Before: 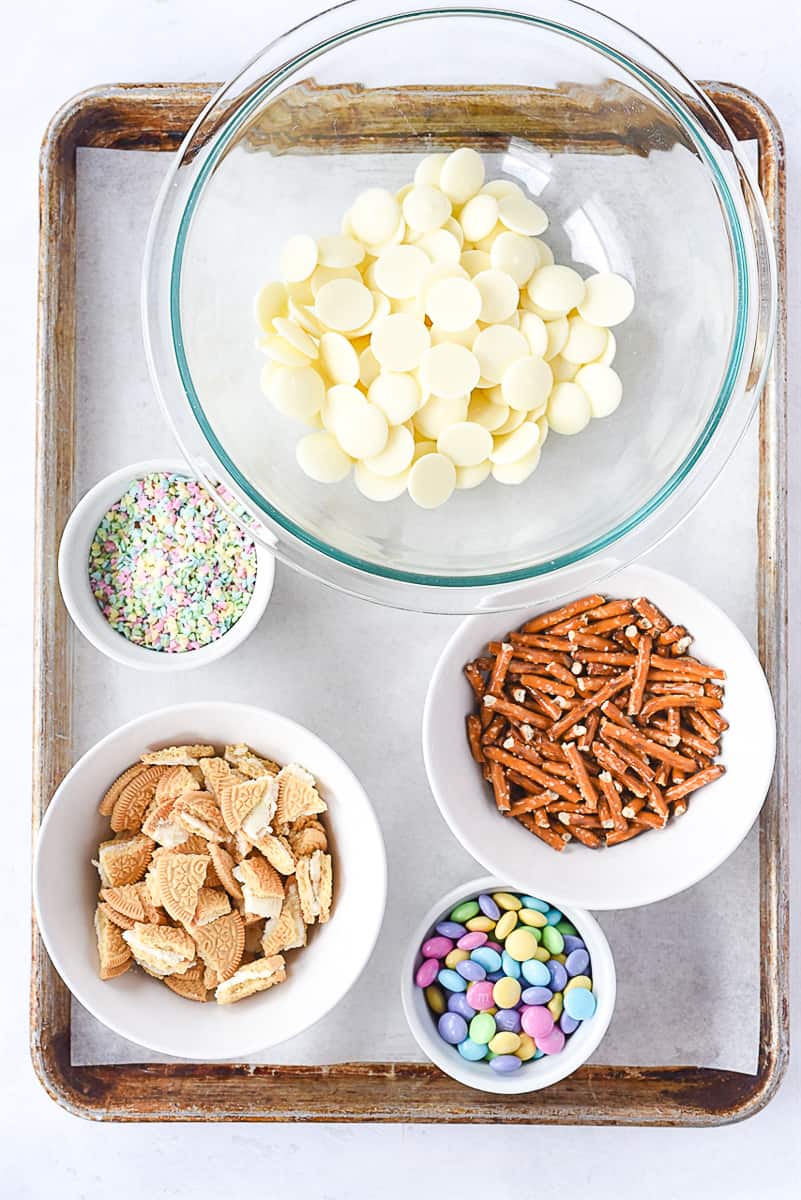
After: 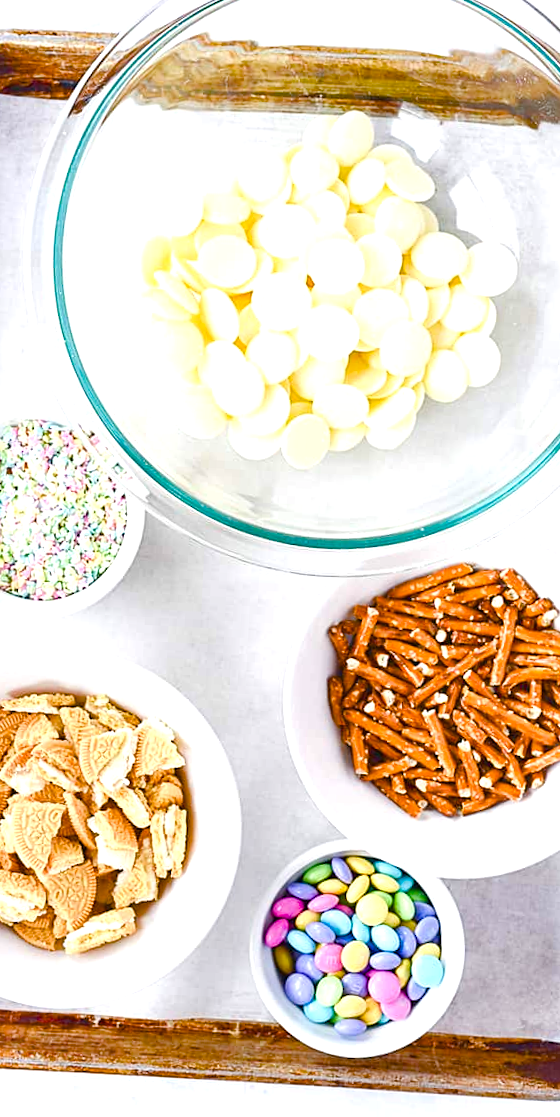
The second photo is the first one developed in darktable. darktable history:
crop and rotate: angle -2.85°, left 14.043%, top 0.014%, right 10.821%, bottom 0.066%
color balance rgb: linear chroma grading › shadows 31.473%, linear chroma grading › global chroma -1.459%, linear chroma grading › mid-tones 4.44%, perceptual saturation grading › global saturation 46.273%, perceptual saturation grading › highlights -50.59%, perceptual saturation grading › shadows 30.888%, perceptual brilliance grading › global brilliance 11.192%, global vibrance 20%
